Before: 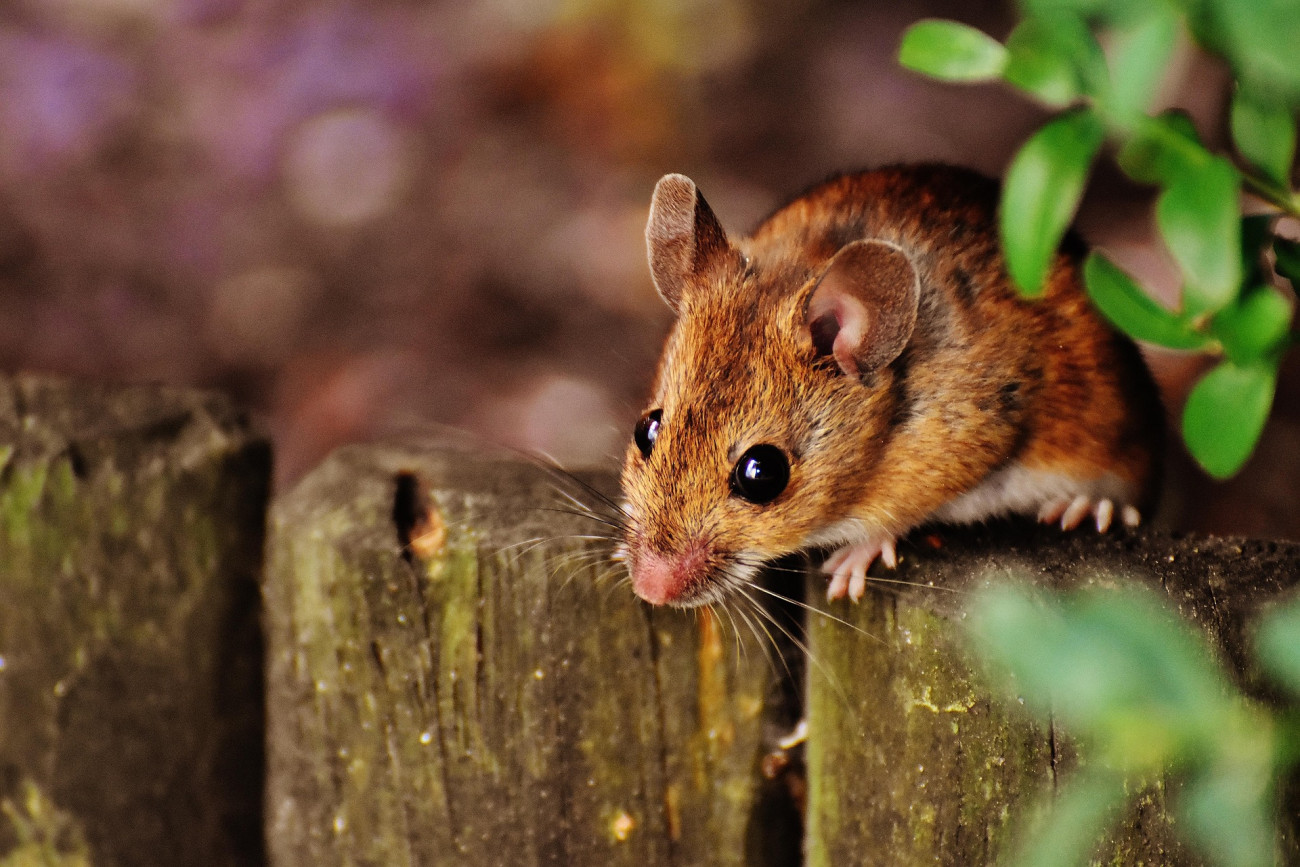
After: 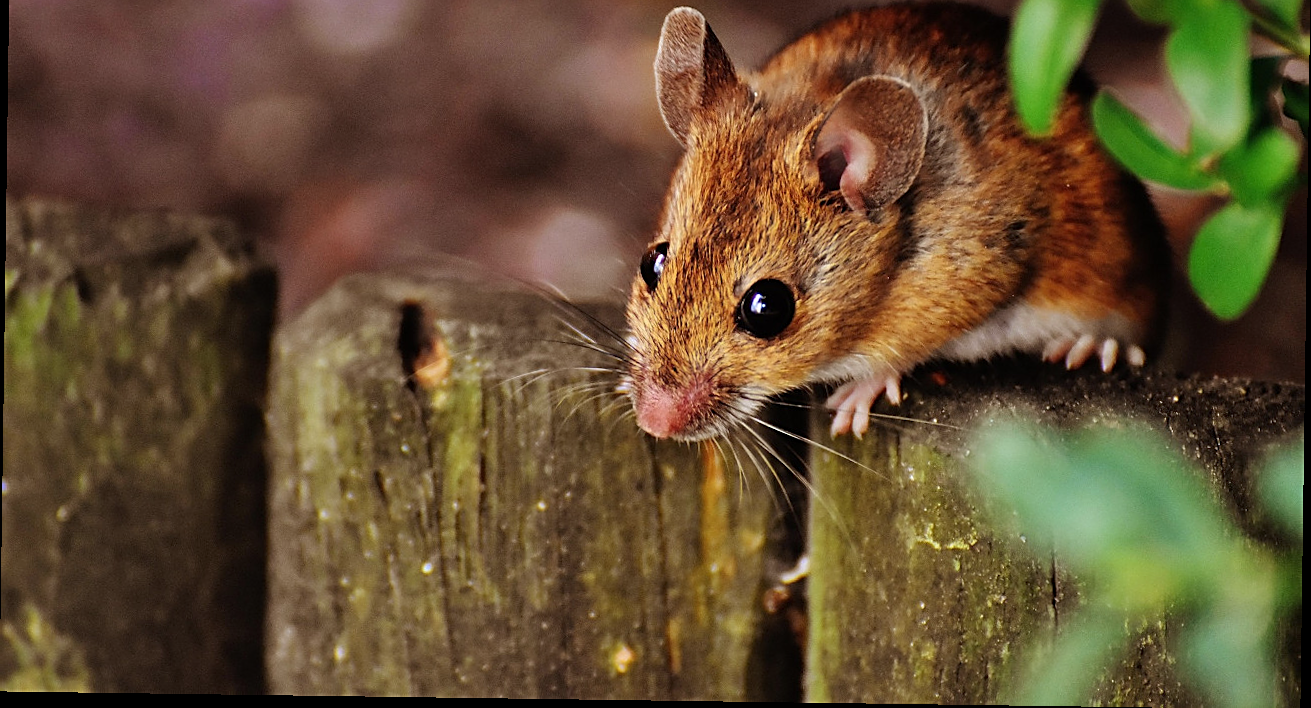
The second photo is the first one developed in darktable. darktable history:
white balance: red 0.967, blue 1.049
rotate and perspective: rotation 0.8°, automatic cropping off
sharpen: on, module defaults
crop and rotate: top 19.998%
